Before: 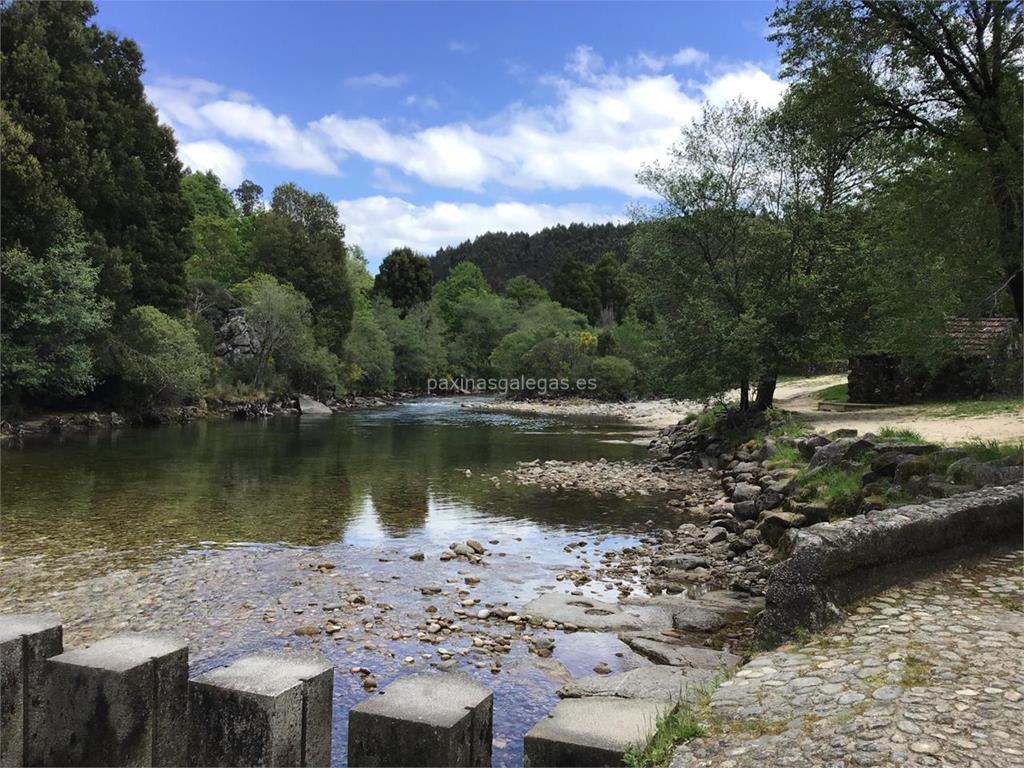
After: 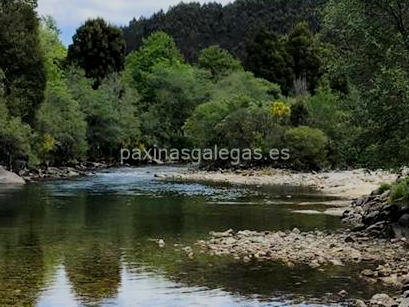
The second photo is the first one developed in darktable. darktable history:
crop: left 30%, top 30%, right 30%, bottom 30%
filmic rgb: black relative exposure -7.48 EV, white relative exposure 4.83 EV, hardness 3.4, color science v6 (2022)
color balance rgb: linear chroma grading › global chroma 8.12%, perceptual saturation grading › global saturation 9.07%, perceptual saturation grading › highlights -13.84%, perceptual saturation grading › mid-tones 14.88%, perceptual saturation grading › shadows 22.8%, perceptual brilliance grading › highlights 2.61%, global vibrance 12.07%
local contrast: mode bilateral grid, contrast 20, coarseness 50, detail 120%, midtone range 0.2
